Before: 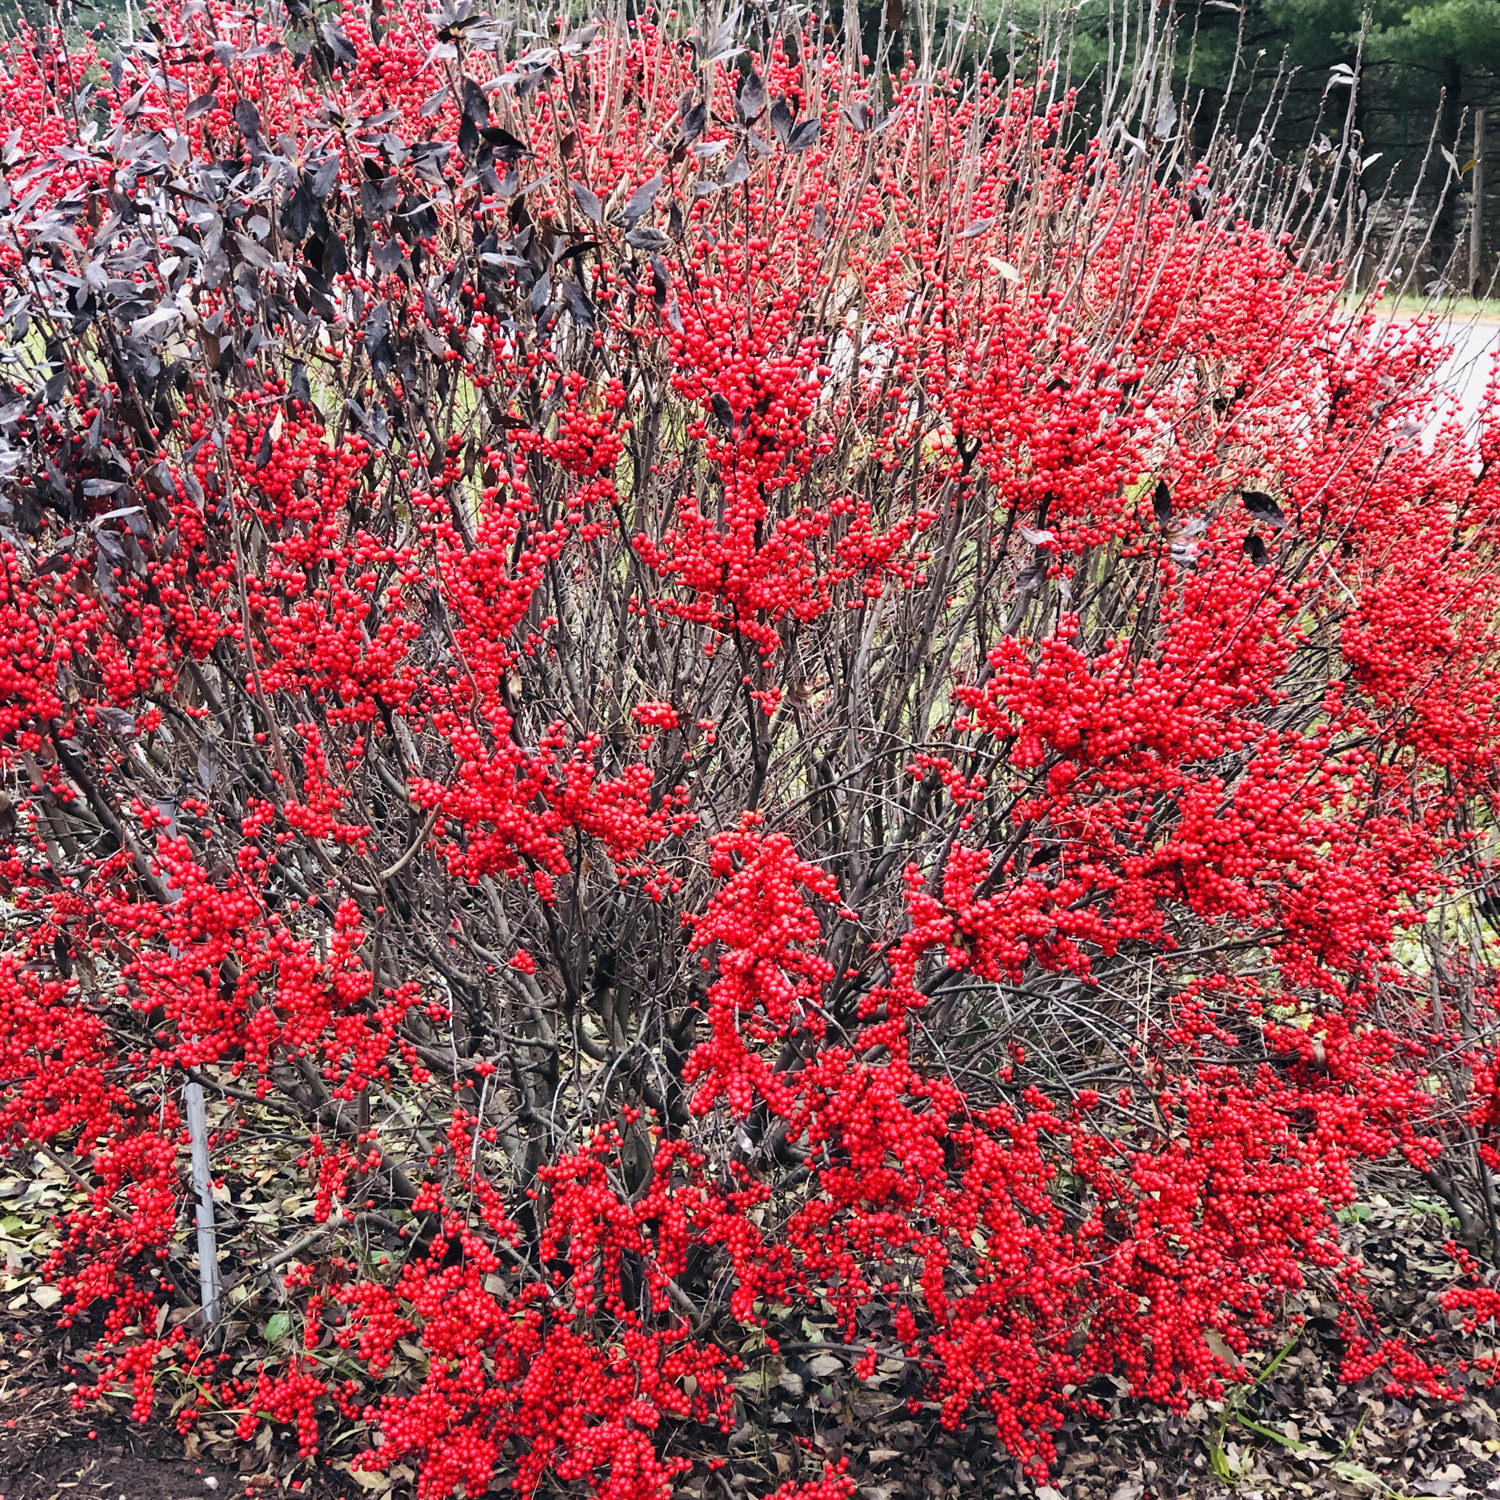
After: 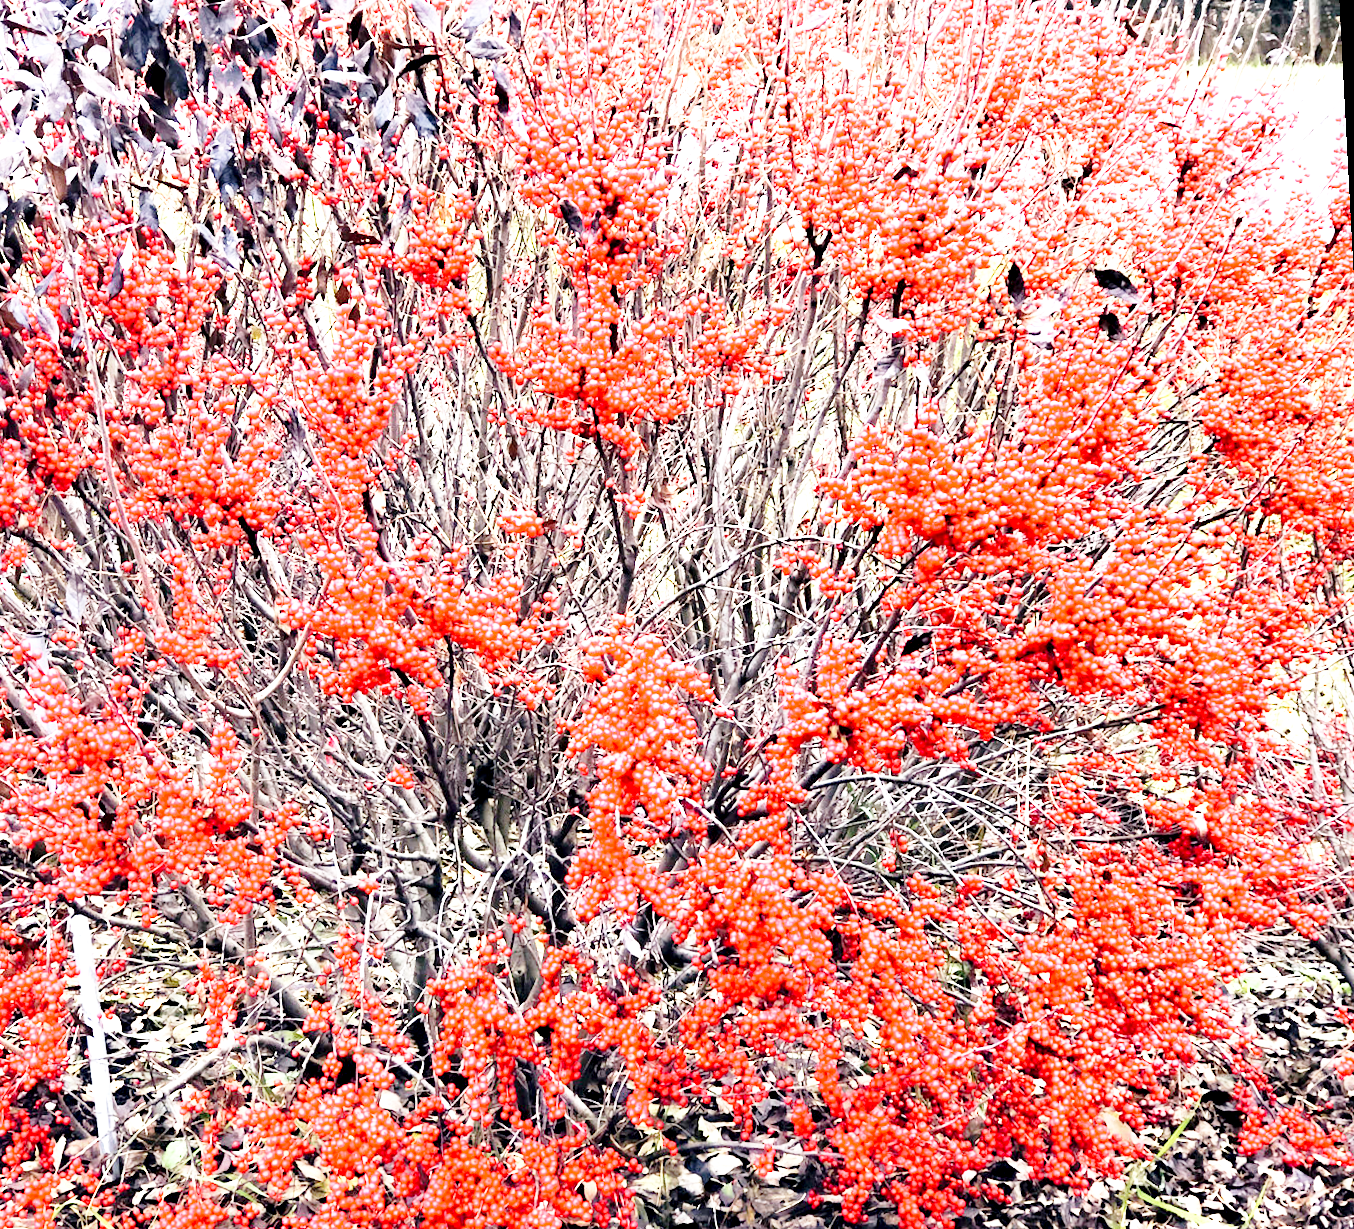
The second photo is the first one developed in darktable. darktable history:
exposure: black level correction 0.009, exposure 1.425 EV, compensate highlight preservation false
contrast equalizer: octaves 7, y [[0.502, 0.505, 0.512, 0.529, 0.564, 0.588], [0.5 ×6], [0.502, 0.505, 0.512, 0.529, 0.564, 0.588], [0, 0.001, 0.001, 0.004, 0.008, 0.011], [0, 0.001, 0.001, 0.004, 0.008, 0.011]], mix -1
base curve: curves: ch0 [(0, 0) (0.028, 0.03) (0.121, 0.232) (0.46, 0.748) (0.859, 0.968) (1, 1)], preserve colors none
crop and rotate: left 8.262%, top 9.226%
rotate and perspective: rotation -3°, crop left 0.031, crop right 0.968, crop top 0.07, crop bottom 0.93
contrast brightness saturation: saturation -0.05
